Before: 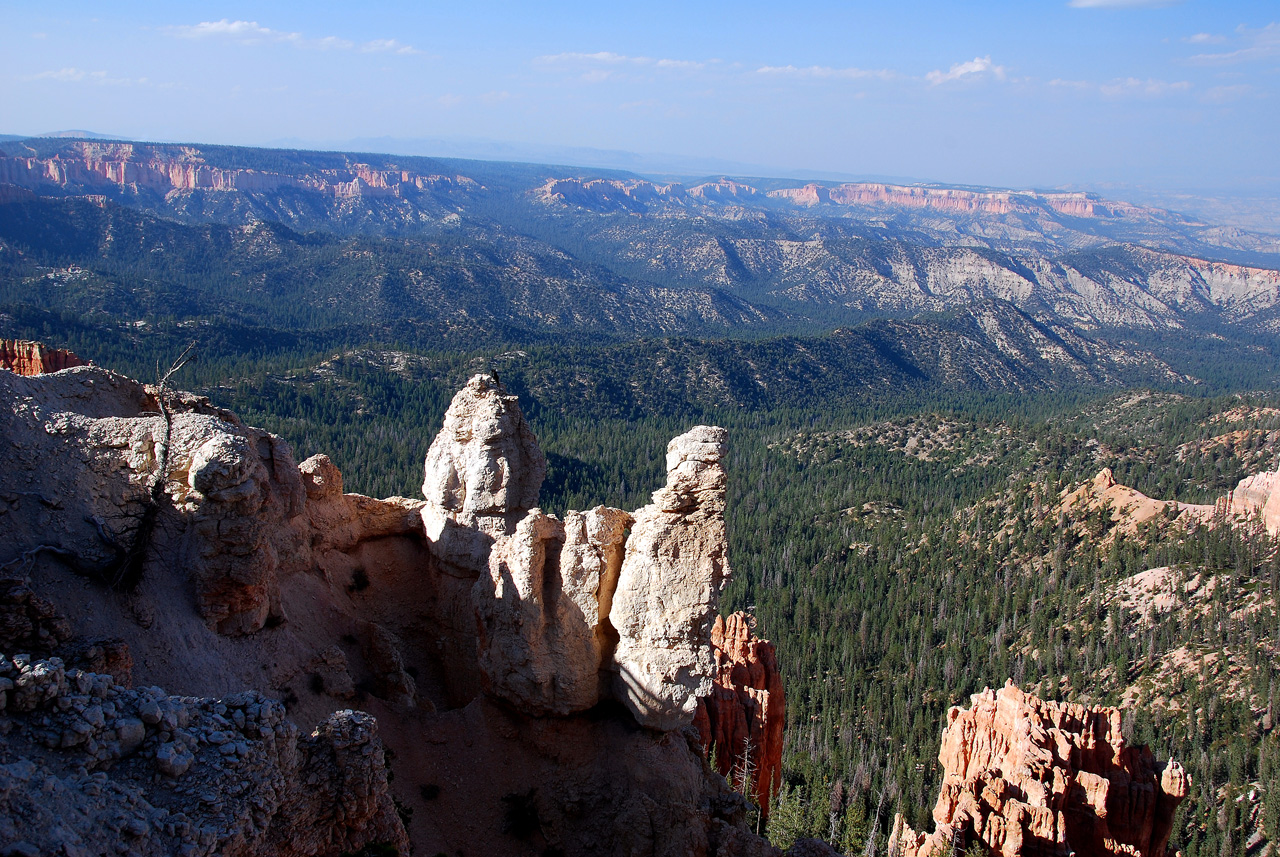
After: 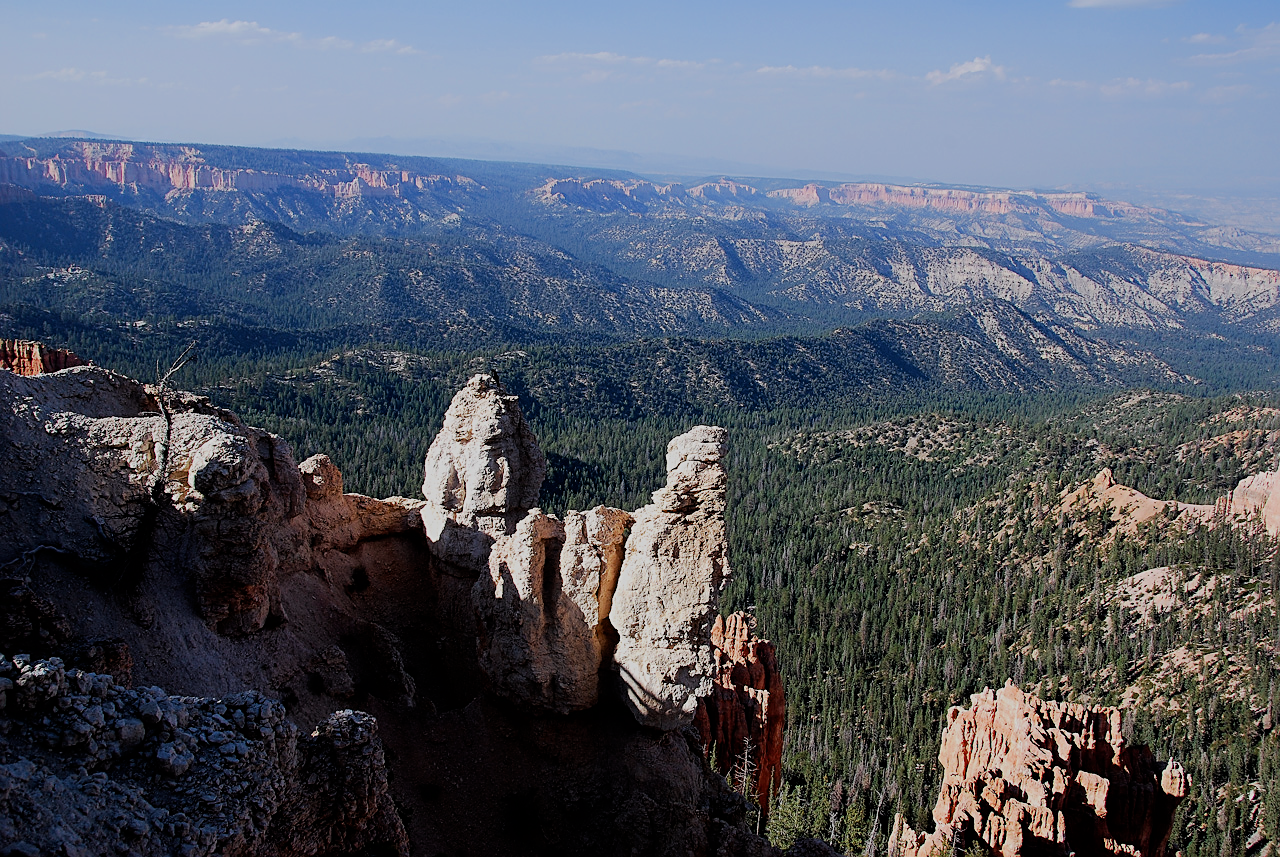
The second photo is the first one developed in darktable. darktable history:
filmic rgb: black relative exposure -7.15 EV, white relative exposure 5.36 EV, hardness 3.02
sharpen: on, module defaults
